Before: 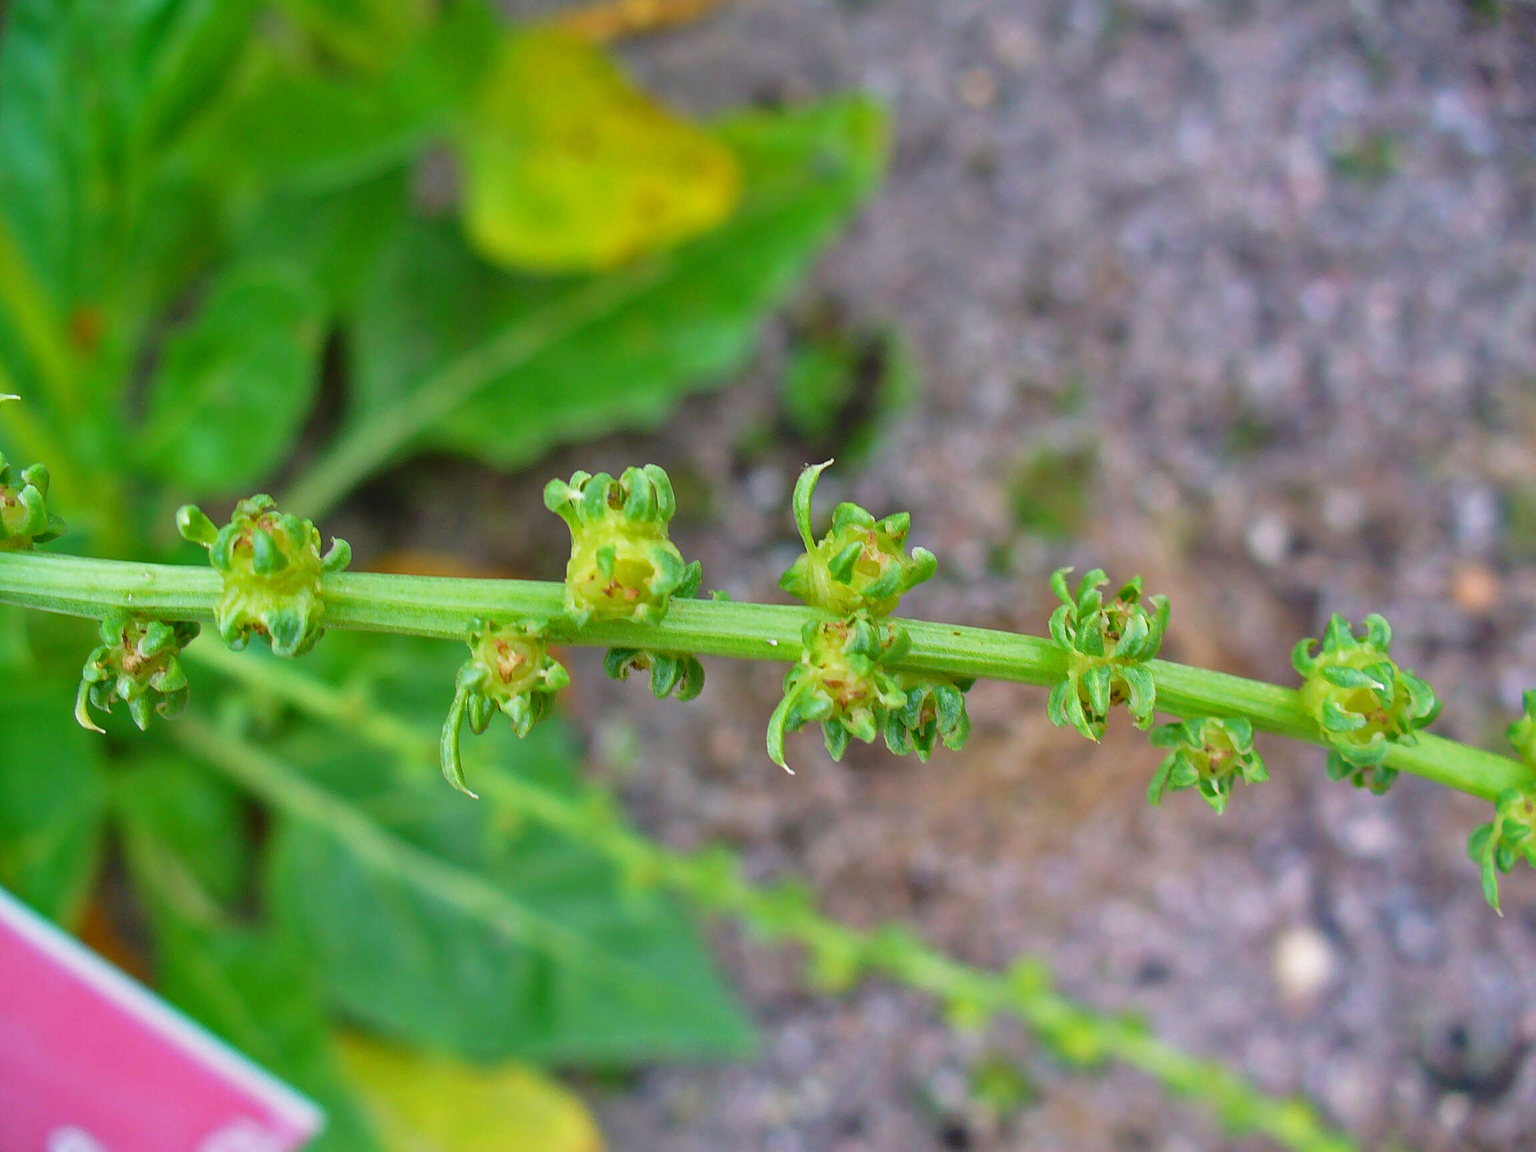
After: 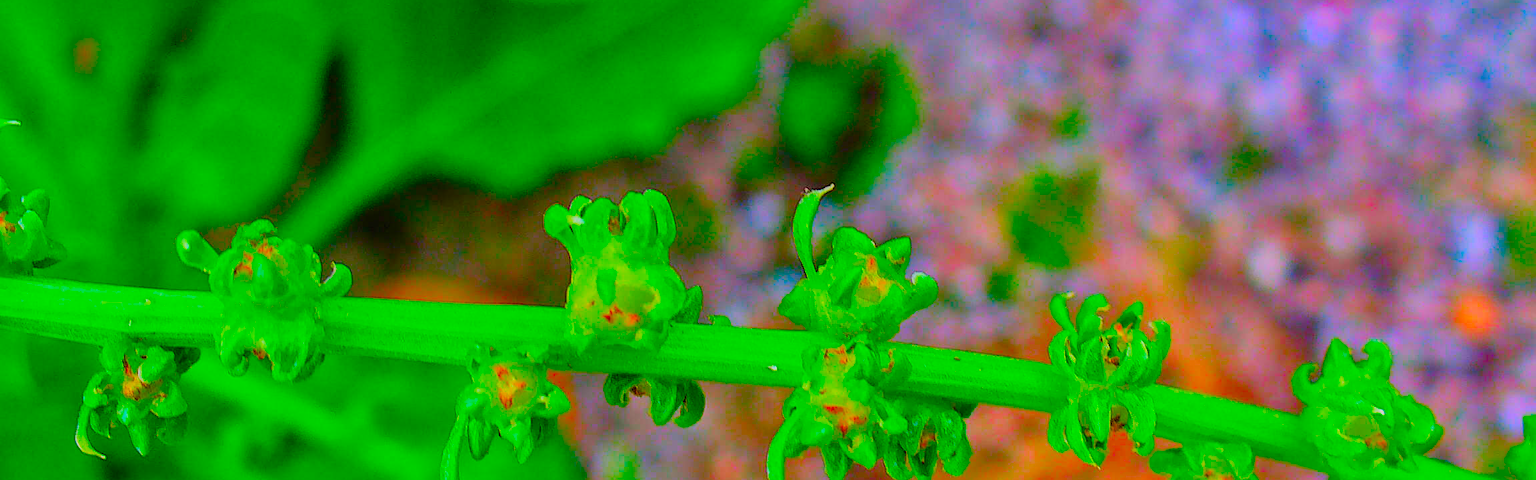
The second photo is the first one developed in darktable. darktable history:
crop and rotate: top 23.885%, bottom 34.351%
color balance rgb: global offset › luminance -0.289%, global offset › hue 259.29°, linear chroma grading › global chroma 23.083%, perceptual saturation grading › global saturation 17.857%
filmic rgb: black relative exposure -7.65 EV, white relative exposure 4.56 EV, hardness 3.61, color science v5 (2021), contrast in shadows safe, contrast in highlights safe
sharpen: radius 1.848, amount 0.406, threshold 1.35
local contrast: detail 110%
color correction: highlights b* 0.048, saturation 3
